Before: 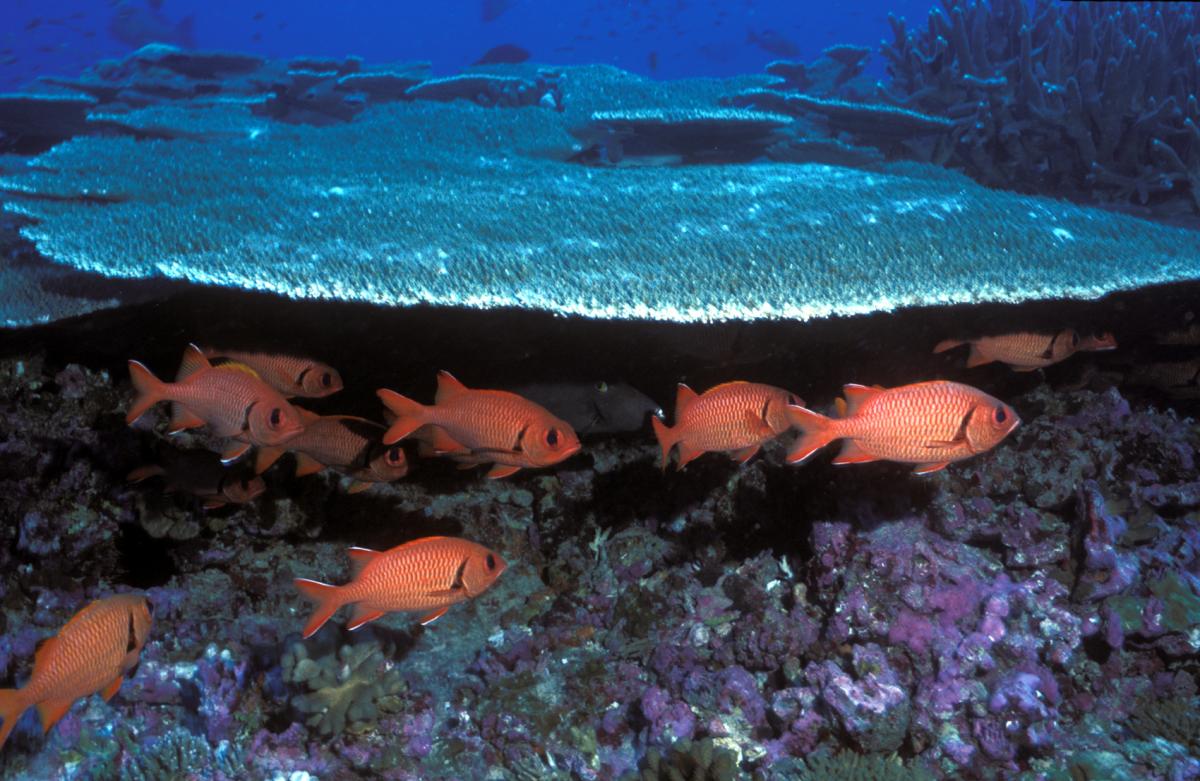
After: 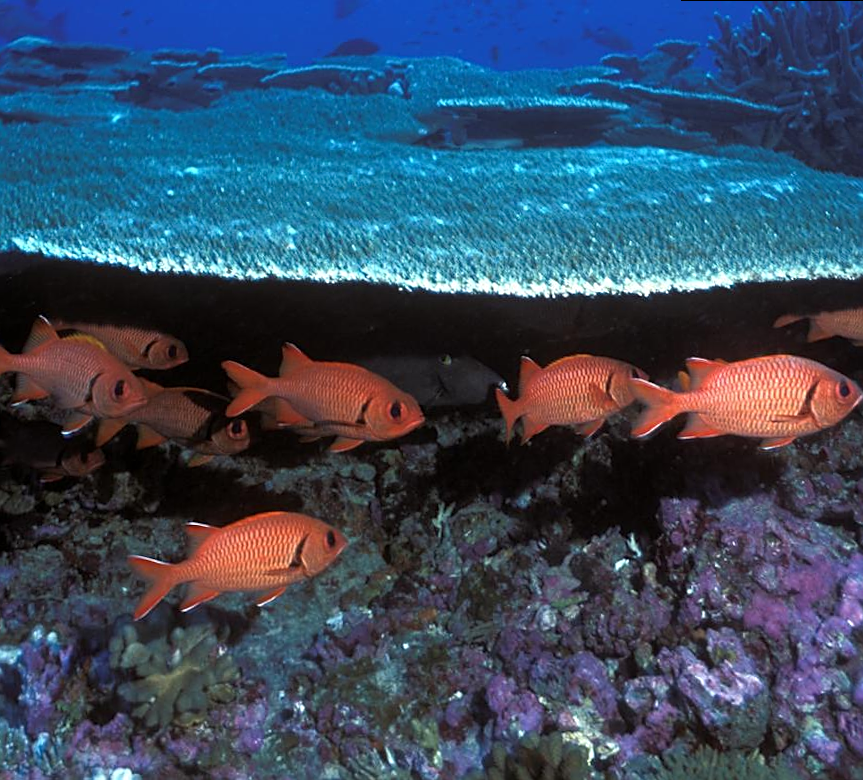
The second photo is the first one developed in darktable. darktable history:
sharpen: on, module defaults
crop: left 9.88%, right 12.664%
rotate and perspective: rotation 0.215°, lens shift (vertical) -0.139, crop left 0.069, crop right 0.939, crop top 0.002, crop bottom 0.996
